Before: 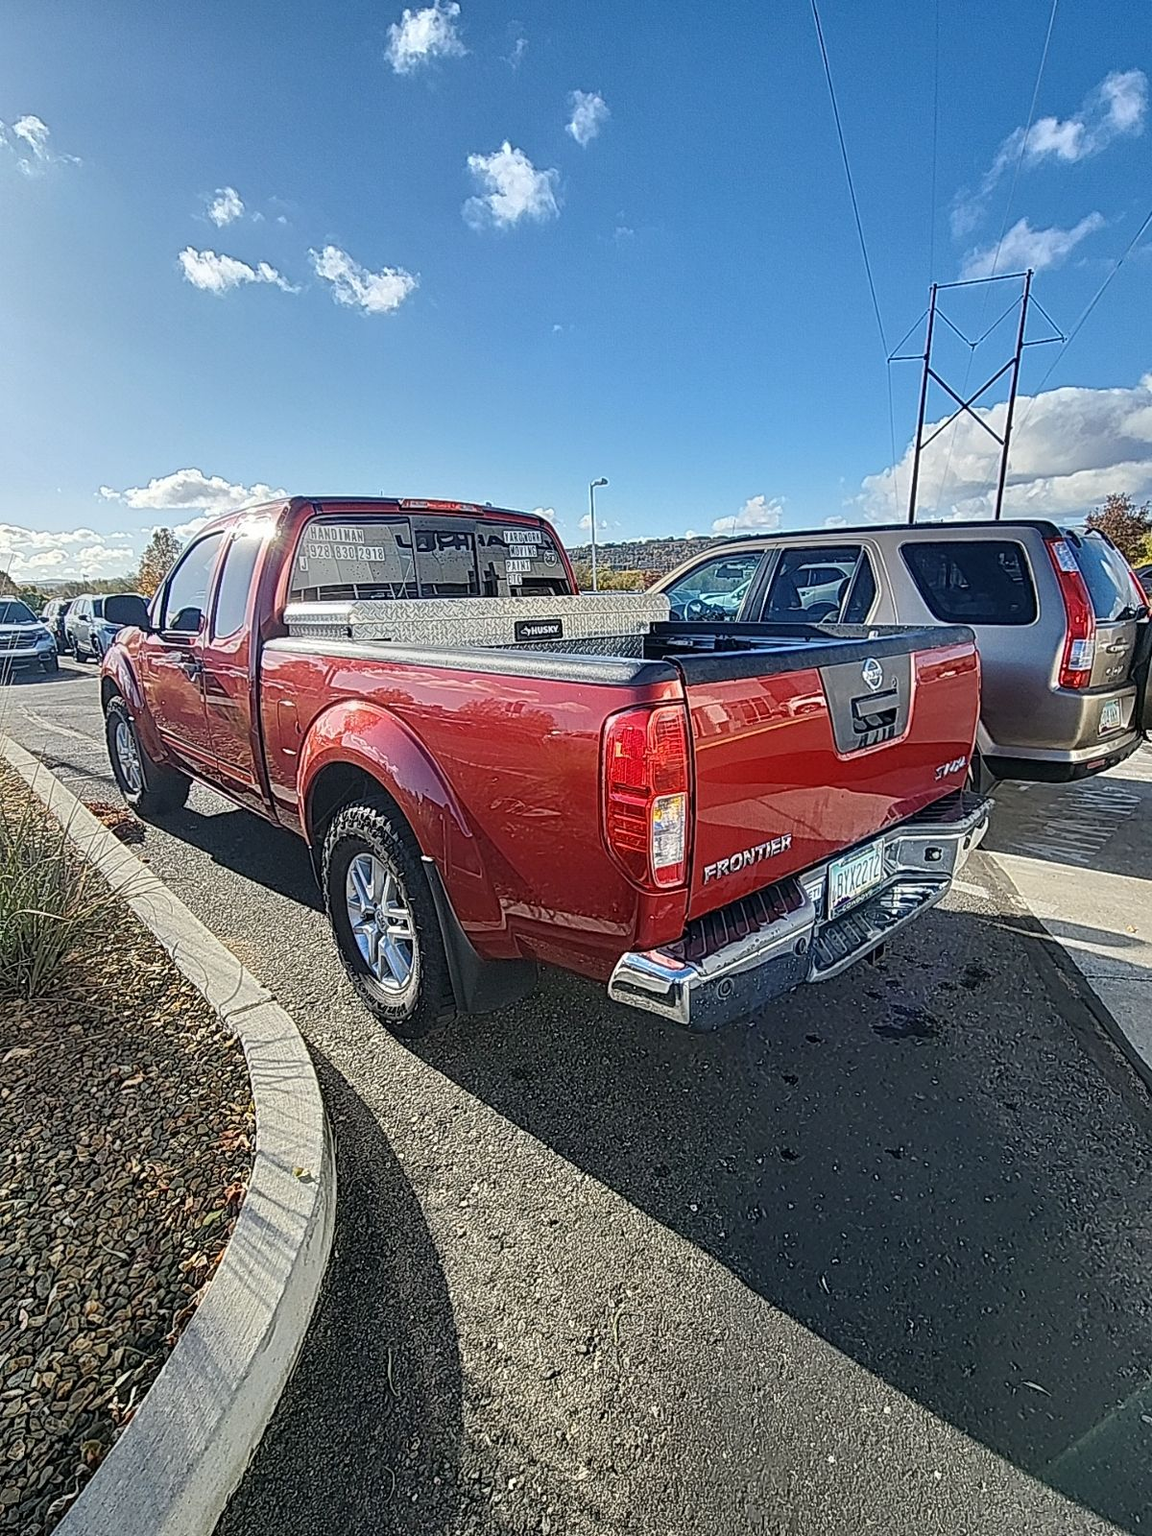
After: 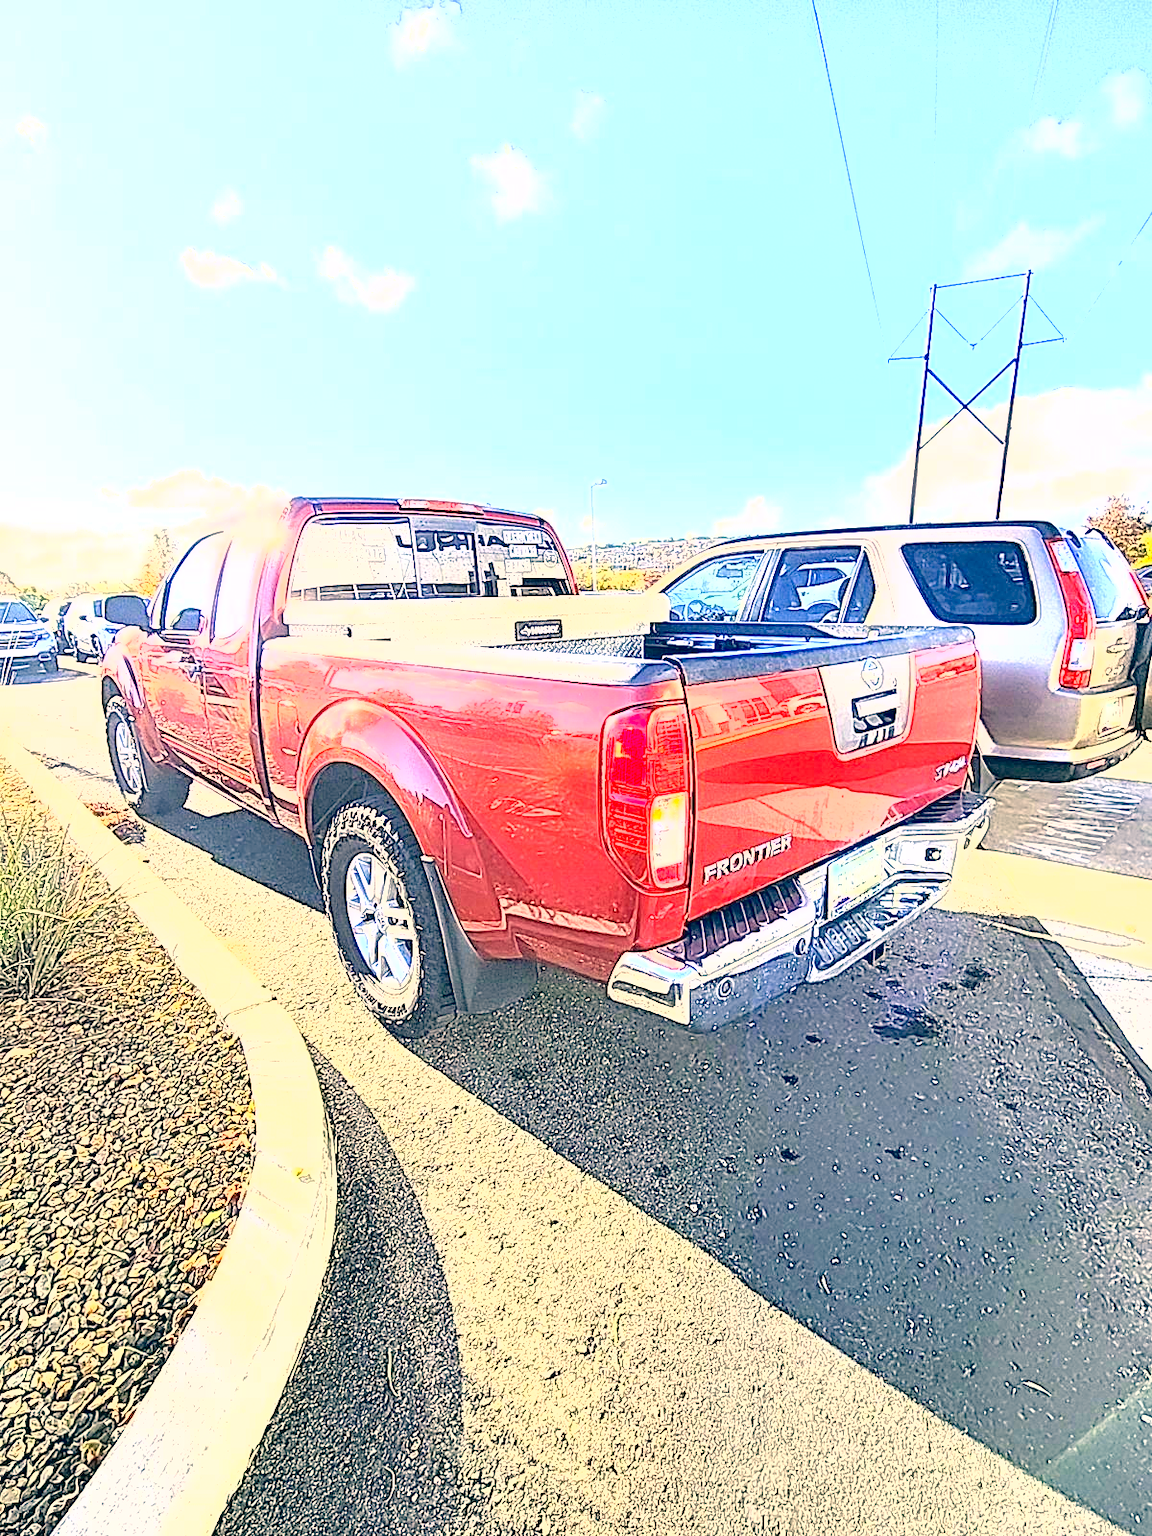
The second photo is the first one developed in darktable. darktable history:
color correction: highlights a* 10.32, highlights b* 14.66, shadows a* -9.59, shadows b* -15.02
levels: levels [0, 0.435, 0.917]
exposure: black level correction 0, exposure 2.327 EV, compensate exposure bias true, compensate highlight preservation false
fill light: exposure -2 EV, width 8.6
